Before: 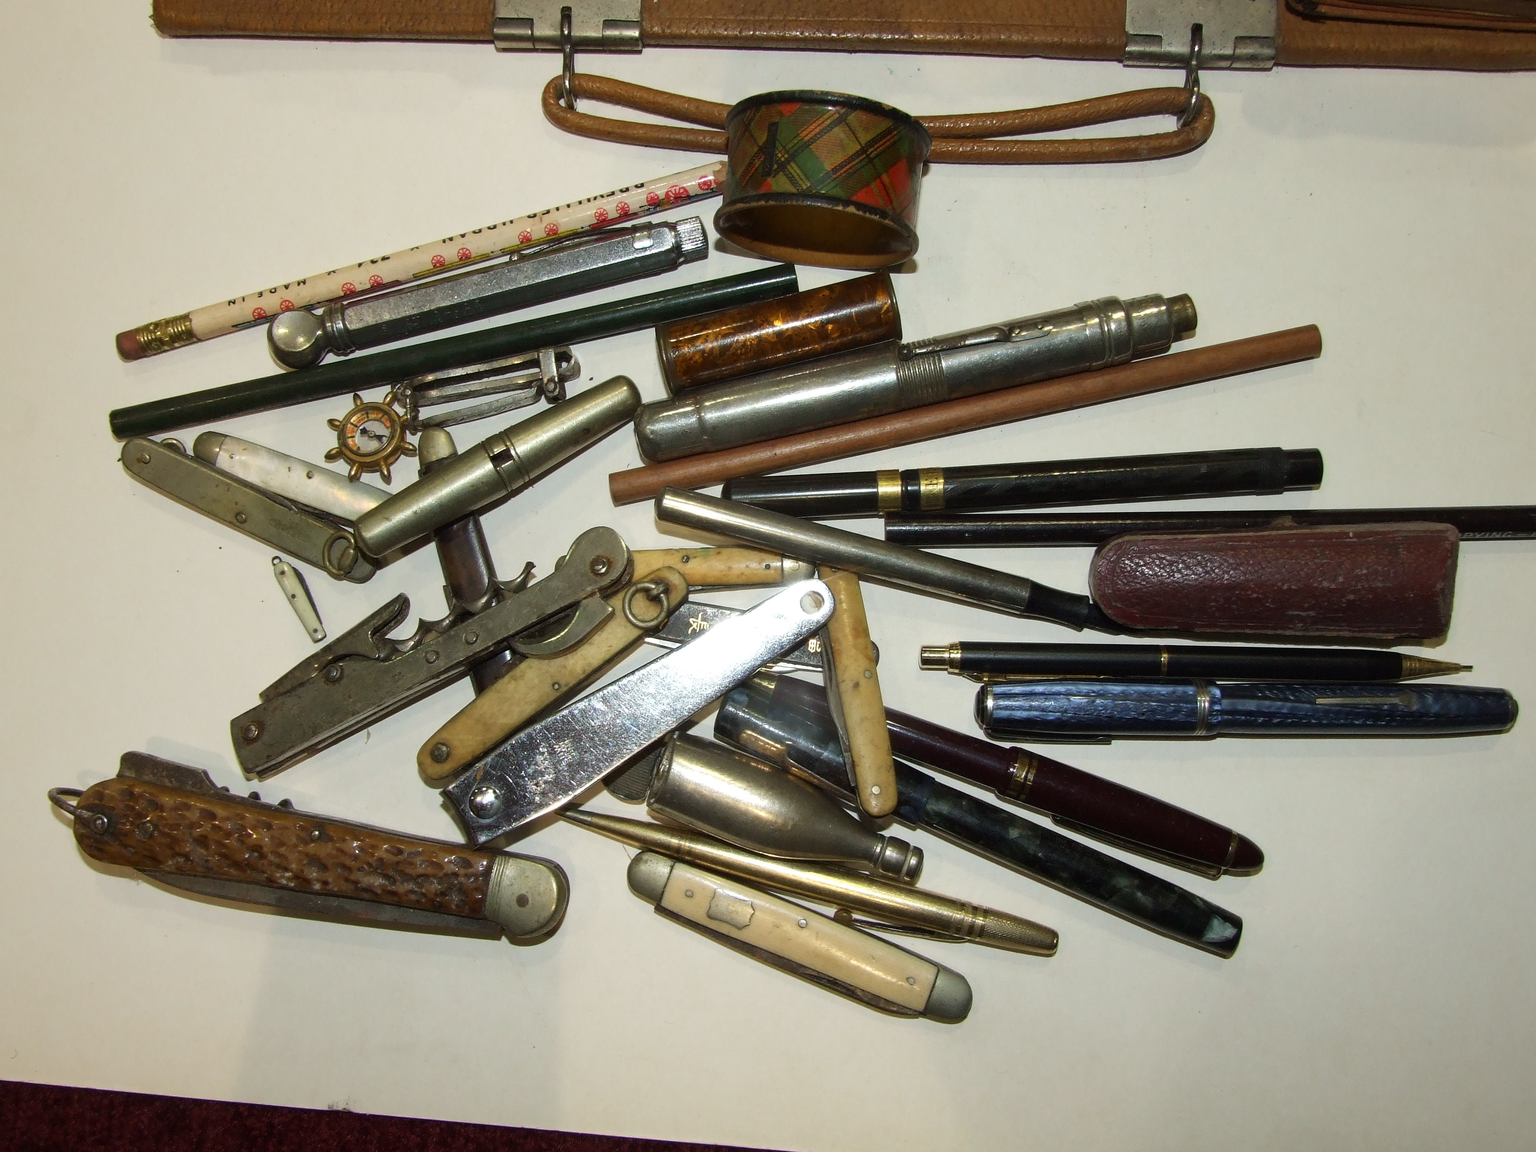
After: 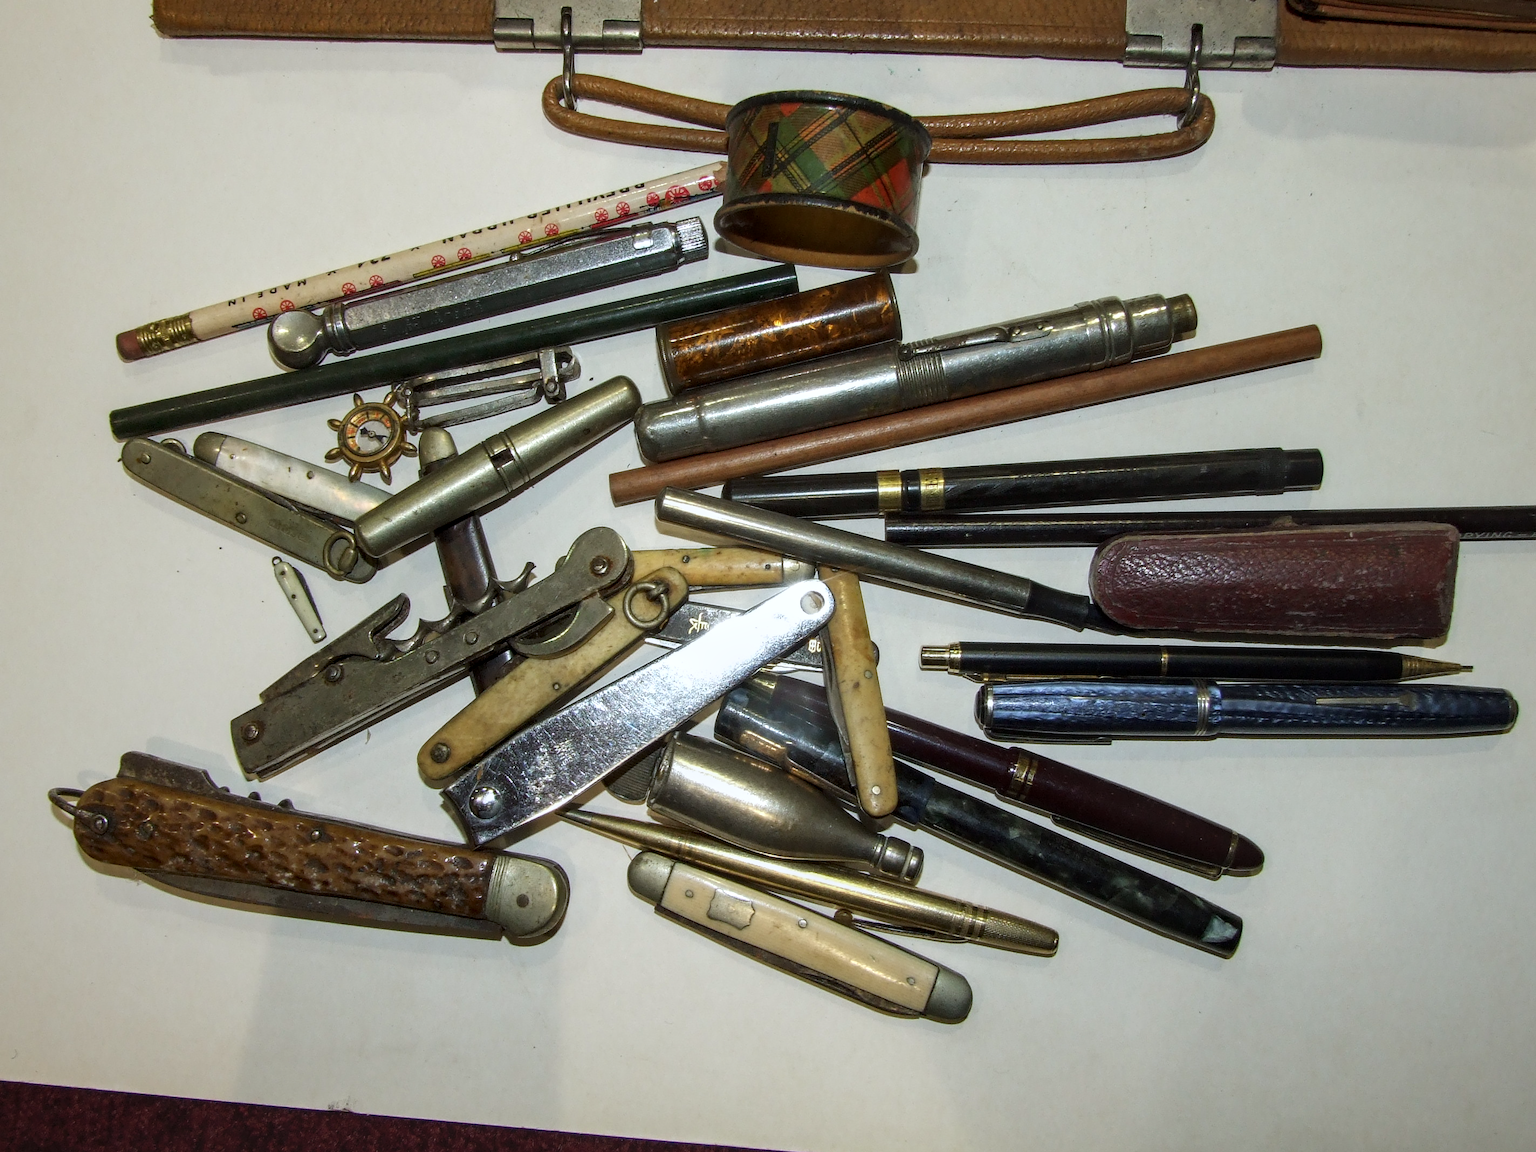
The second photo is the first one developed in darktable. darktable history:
local contrast: detail 130%
white balance: red 0.974, blue 1.044
